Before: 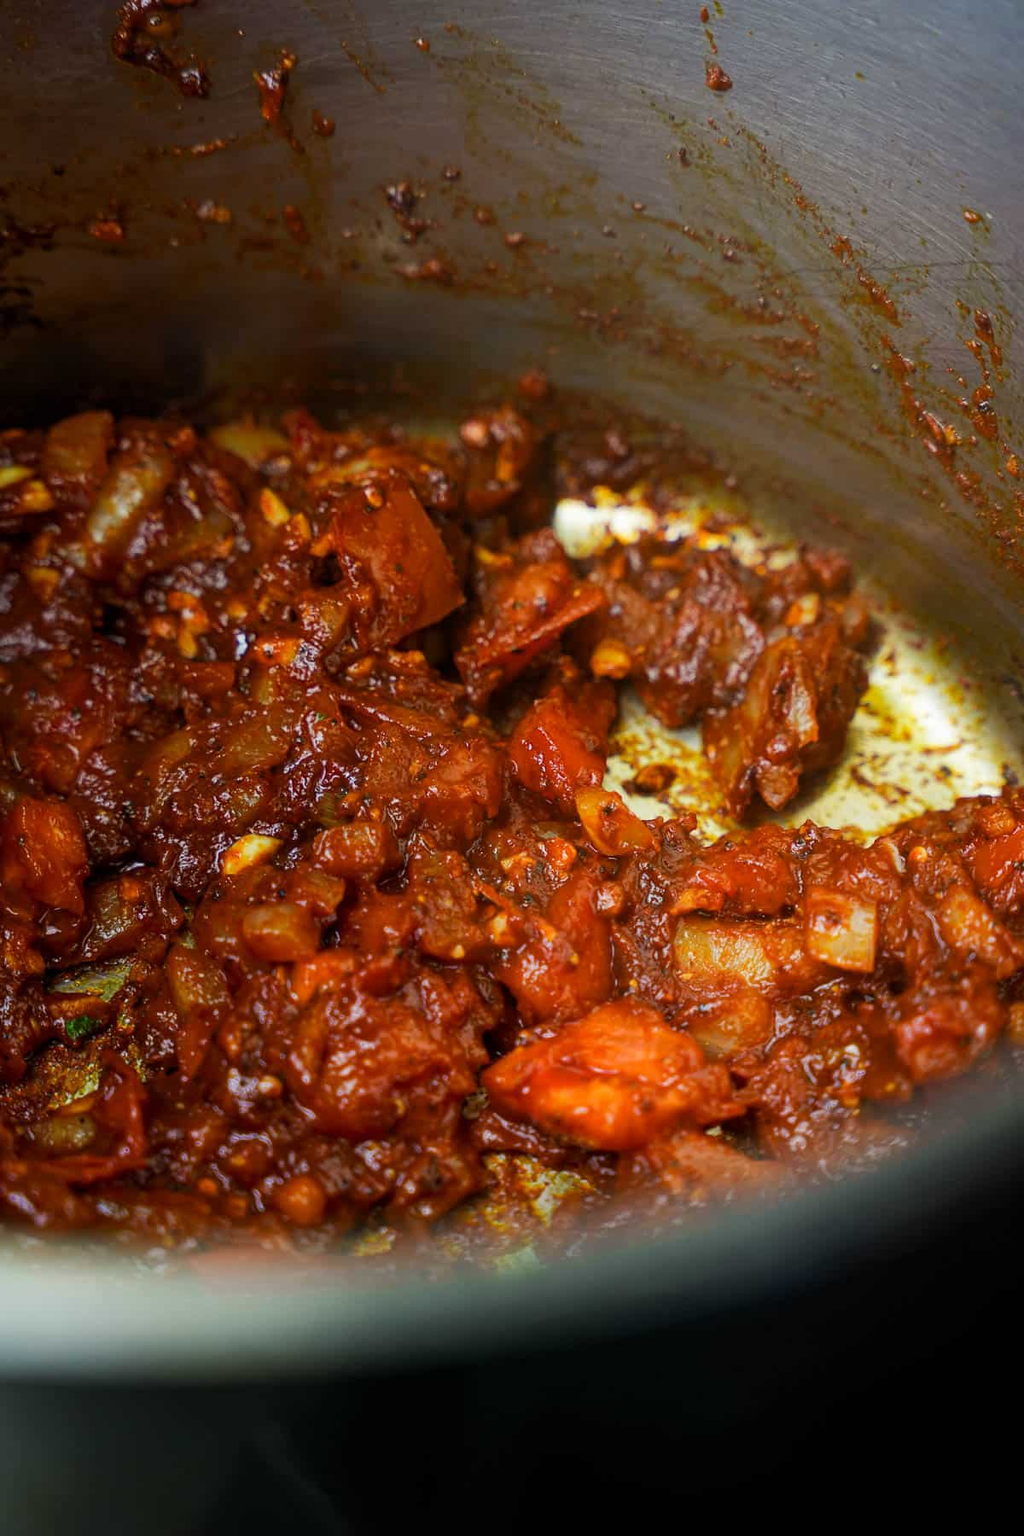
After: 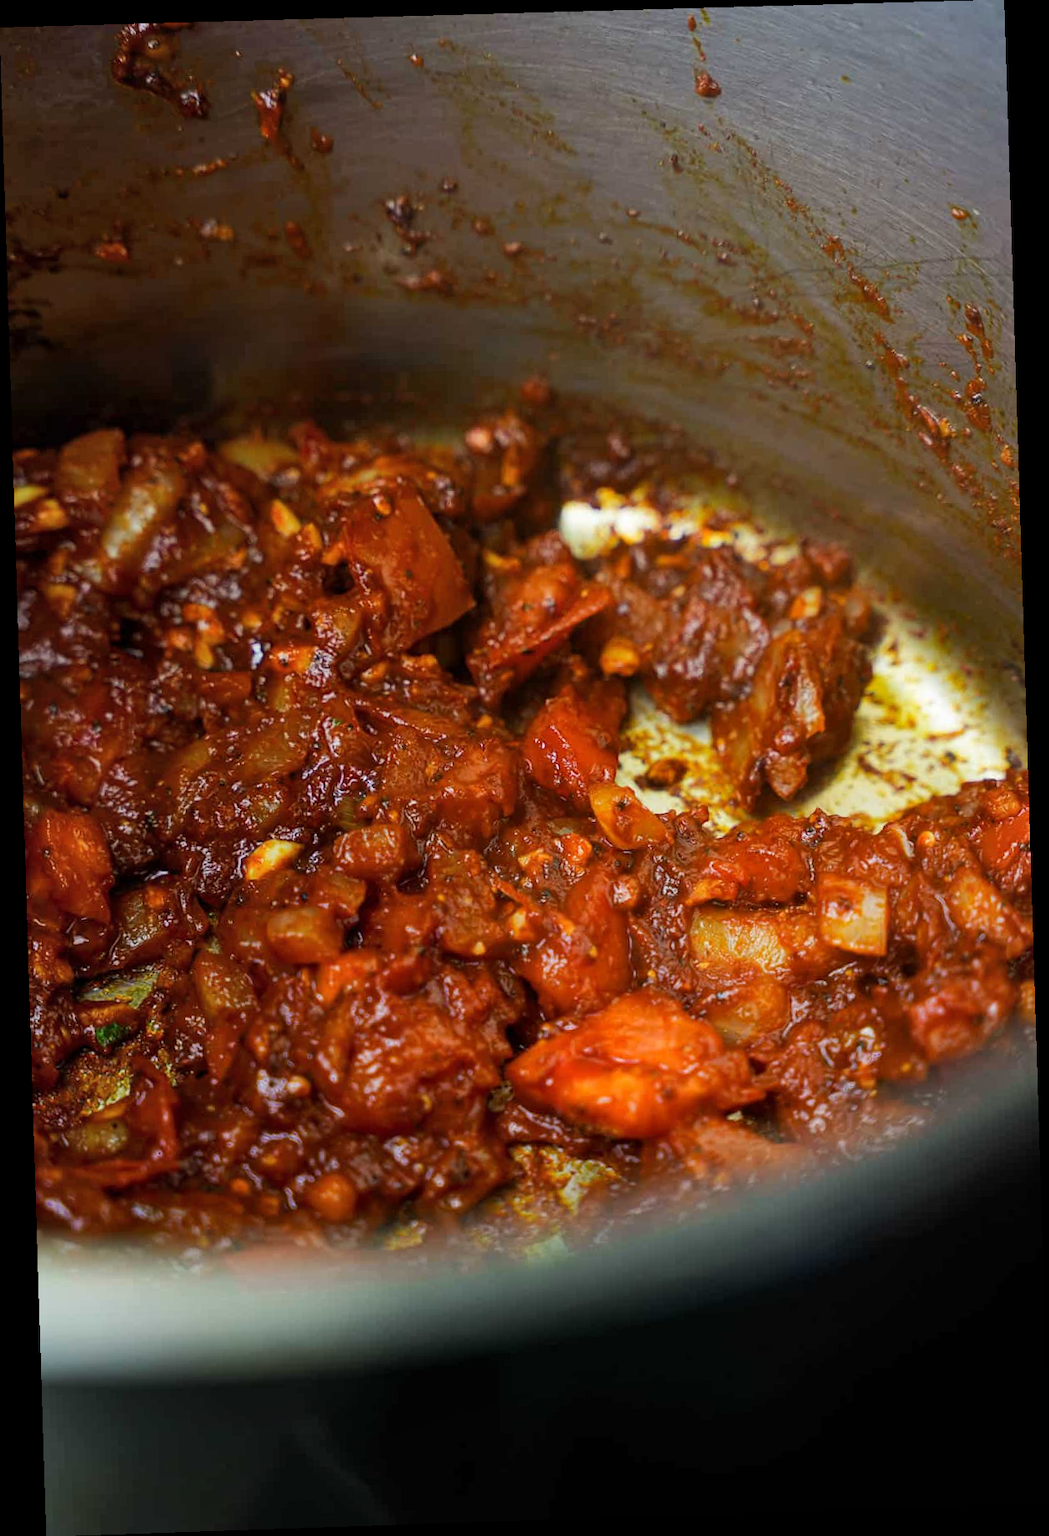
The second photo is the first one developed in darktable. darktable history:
rotate and perspective: rotation -1.77°, lens shift (horizontal) 0.004, automatic cropping off
shadows and highlights: shadows 24.5, highlights -78.15, soften with gaussian
